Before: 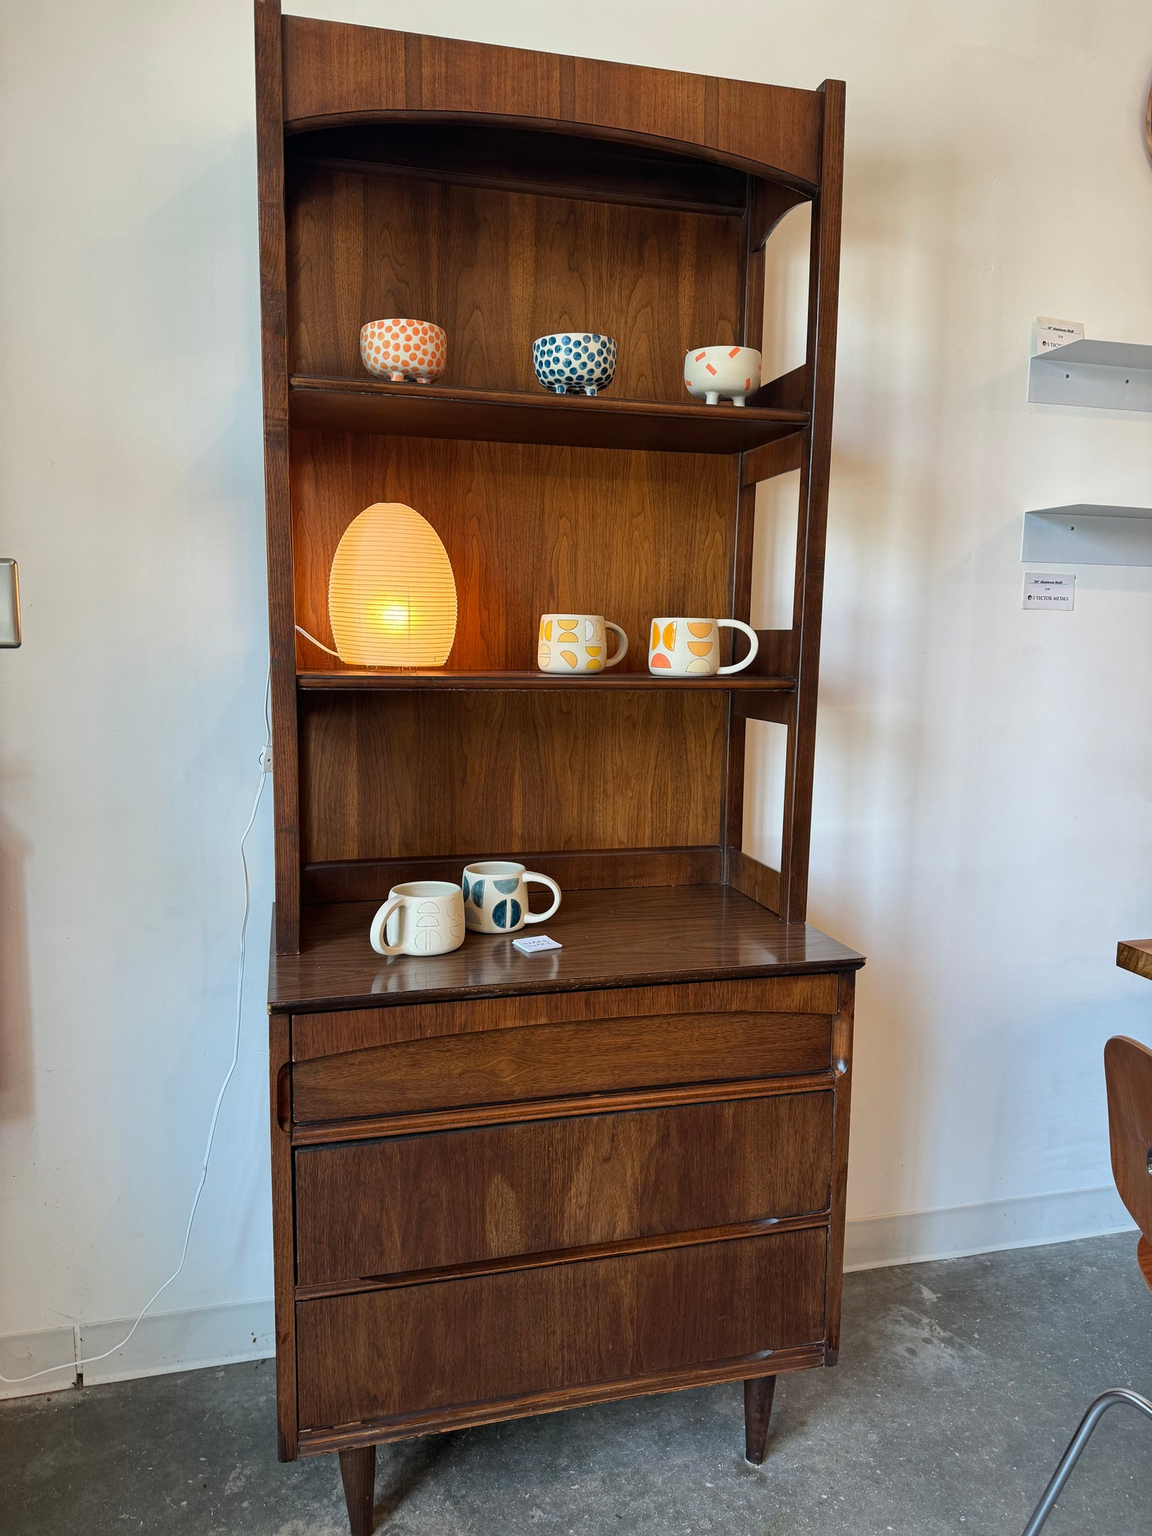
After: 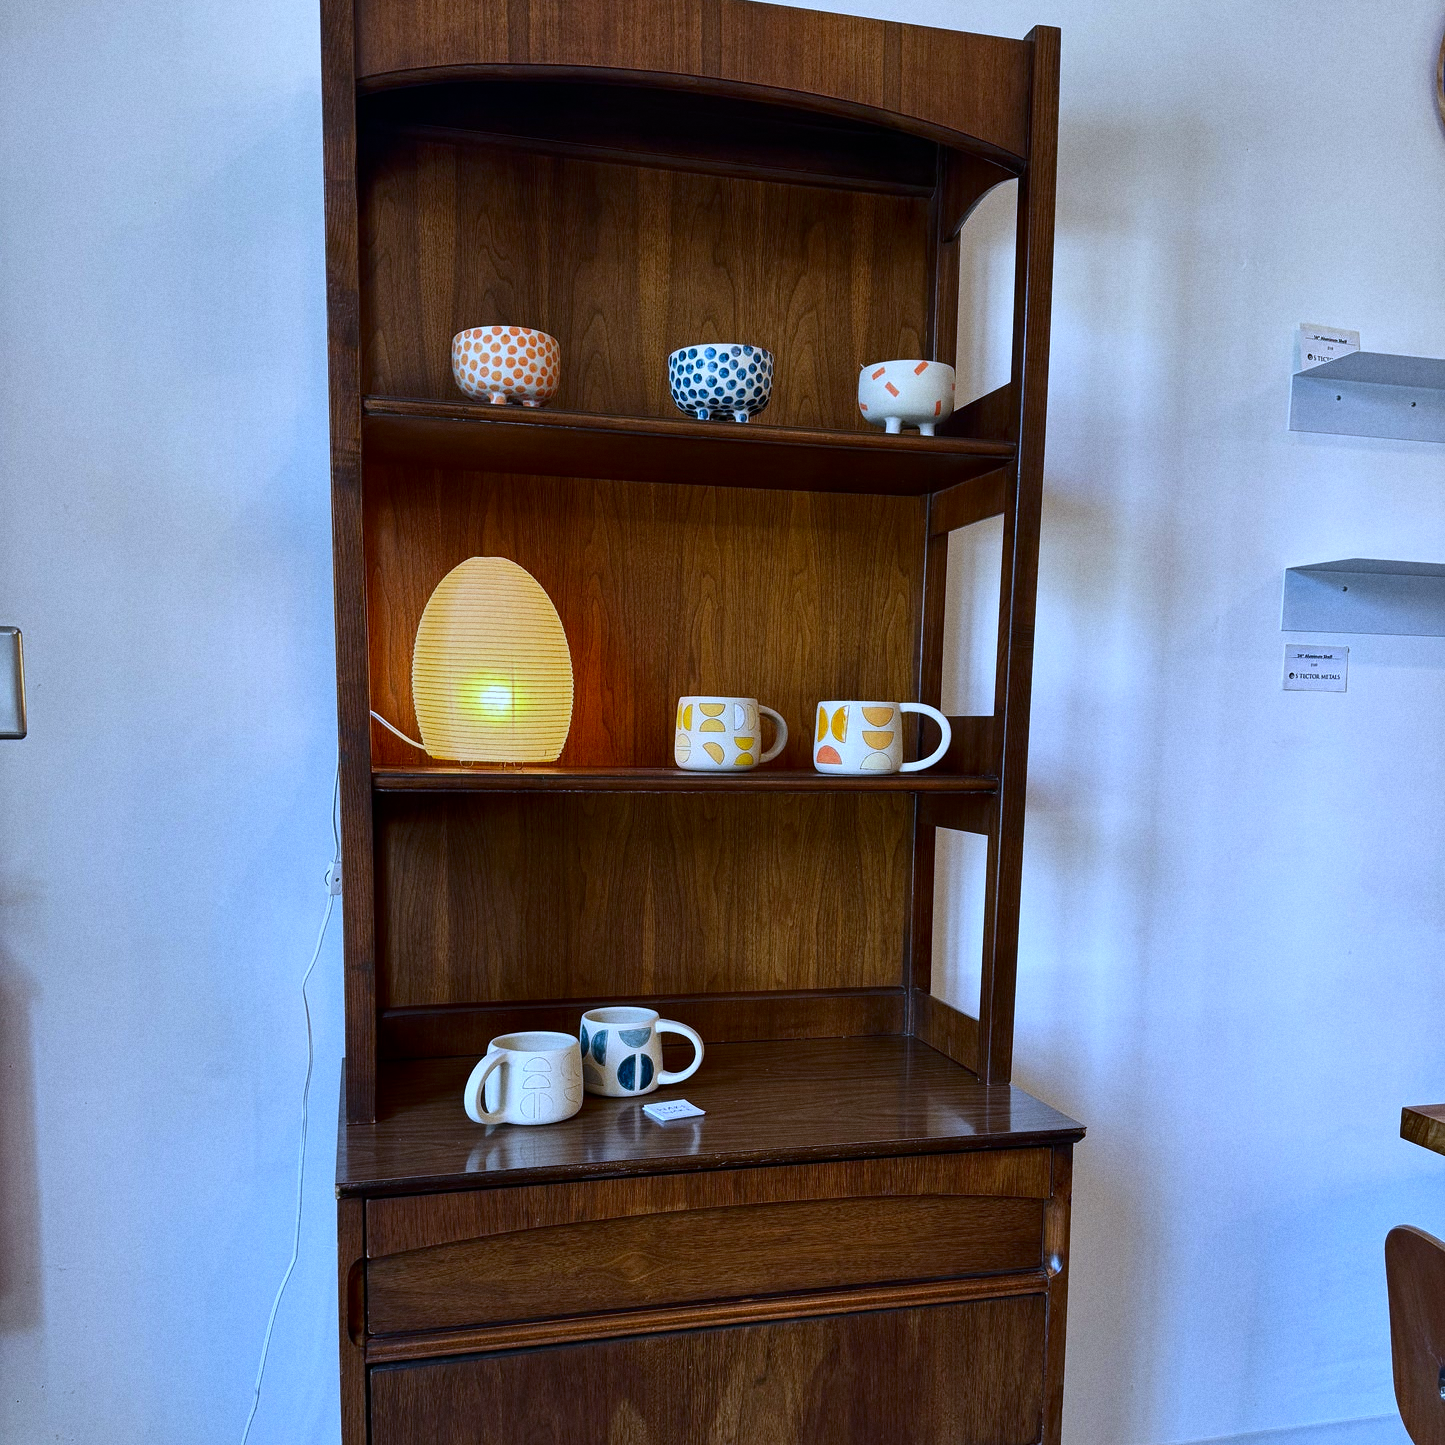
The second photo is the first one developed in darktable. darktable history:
shadows and highlights: shadows 29.32, highlights -29.32, low approximation 0.01, soften with gaussian
rgb levels: preserve colors max RGB
grain: coarseness 7.08 ISO, strength 21.67%, mid-tones bias 59.58%
crop: top 3.857%, bottom 21.132%
white balance: red 0.871, blue 1.249
contrast brightness saturation: contrast 0.07, brightness -0.13, saturation 0.06
